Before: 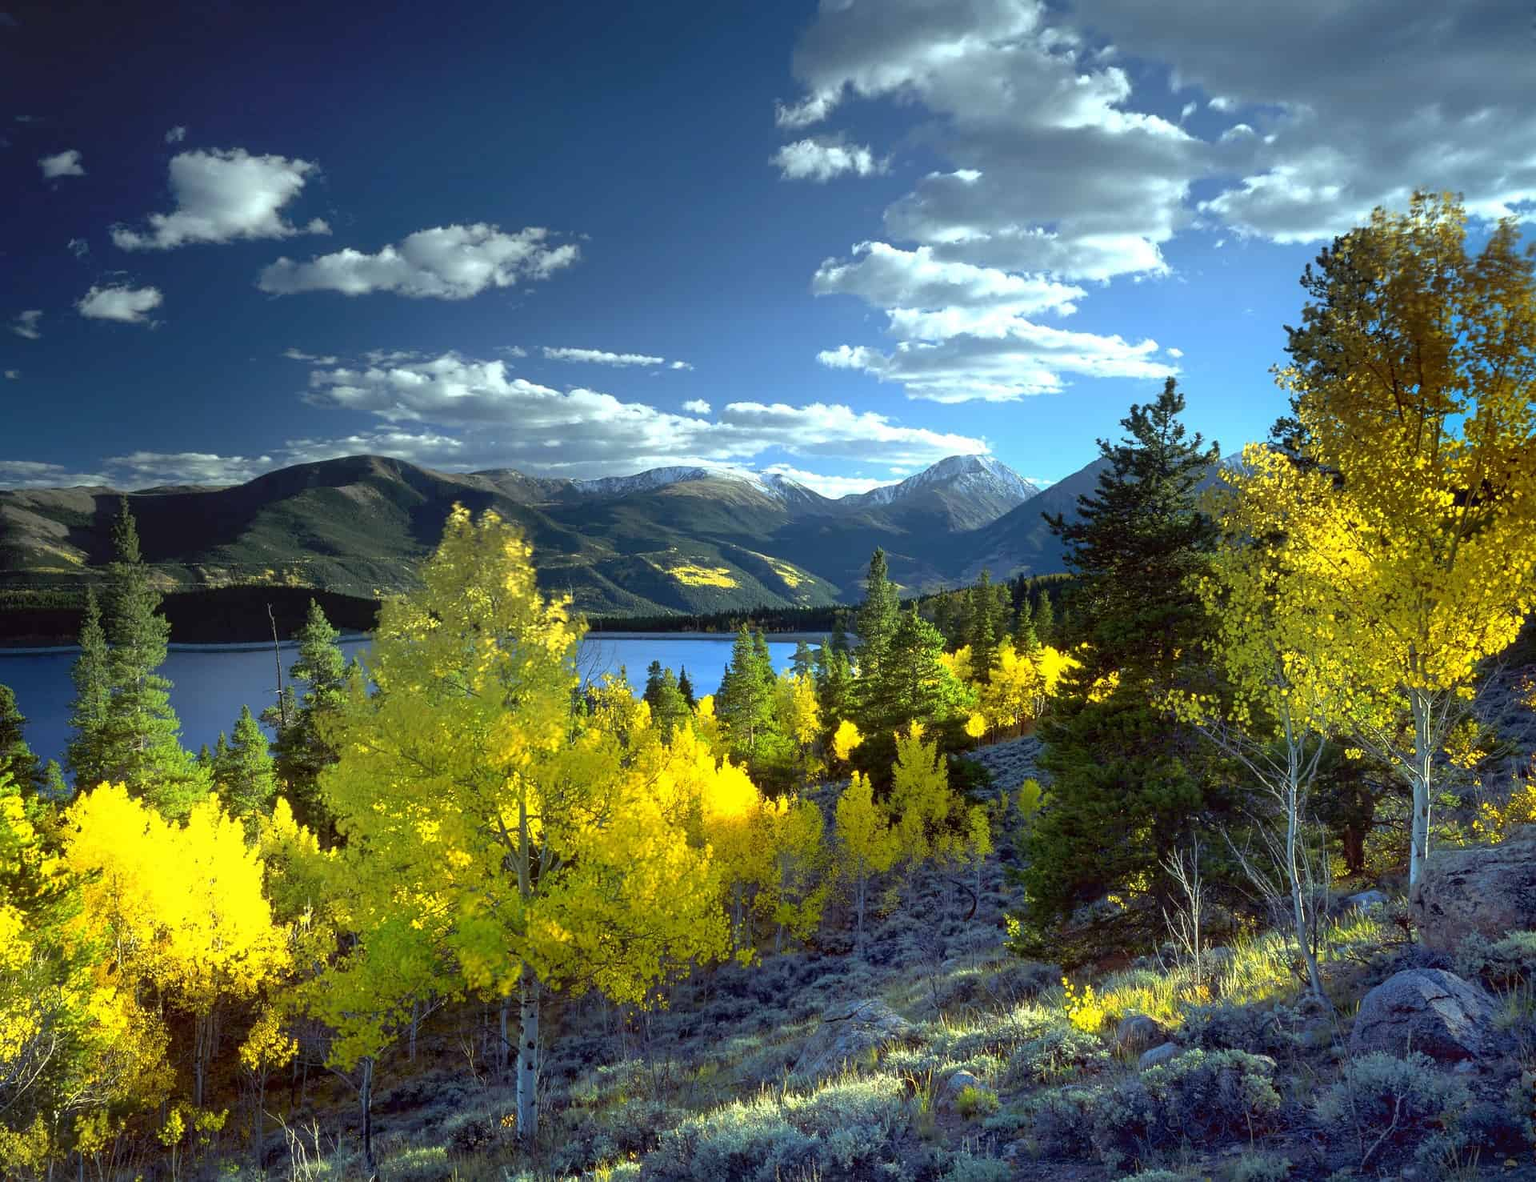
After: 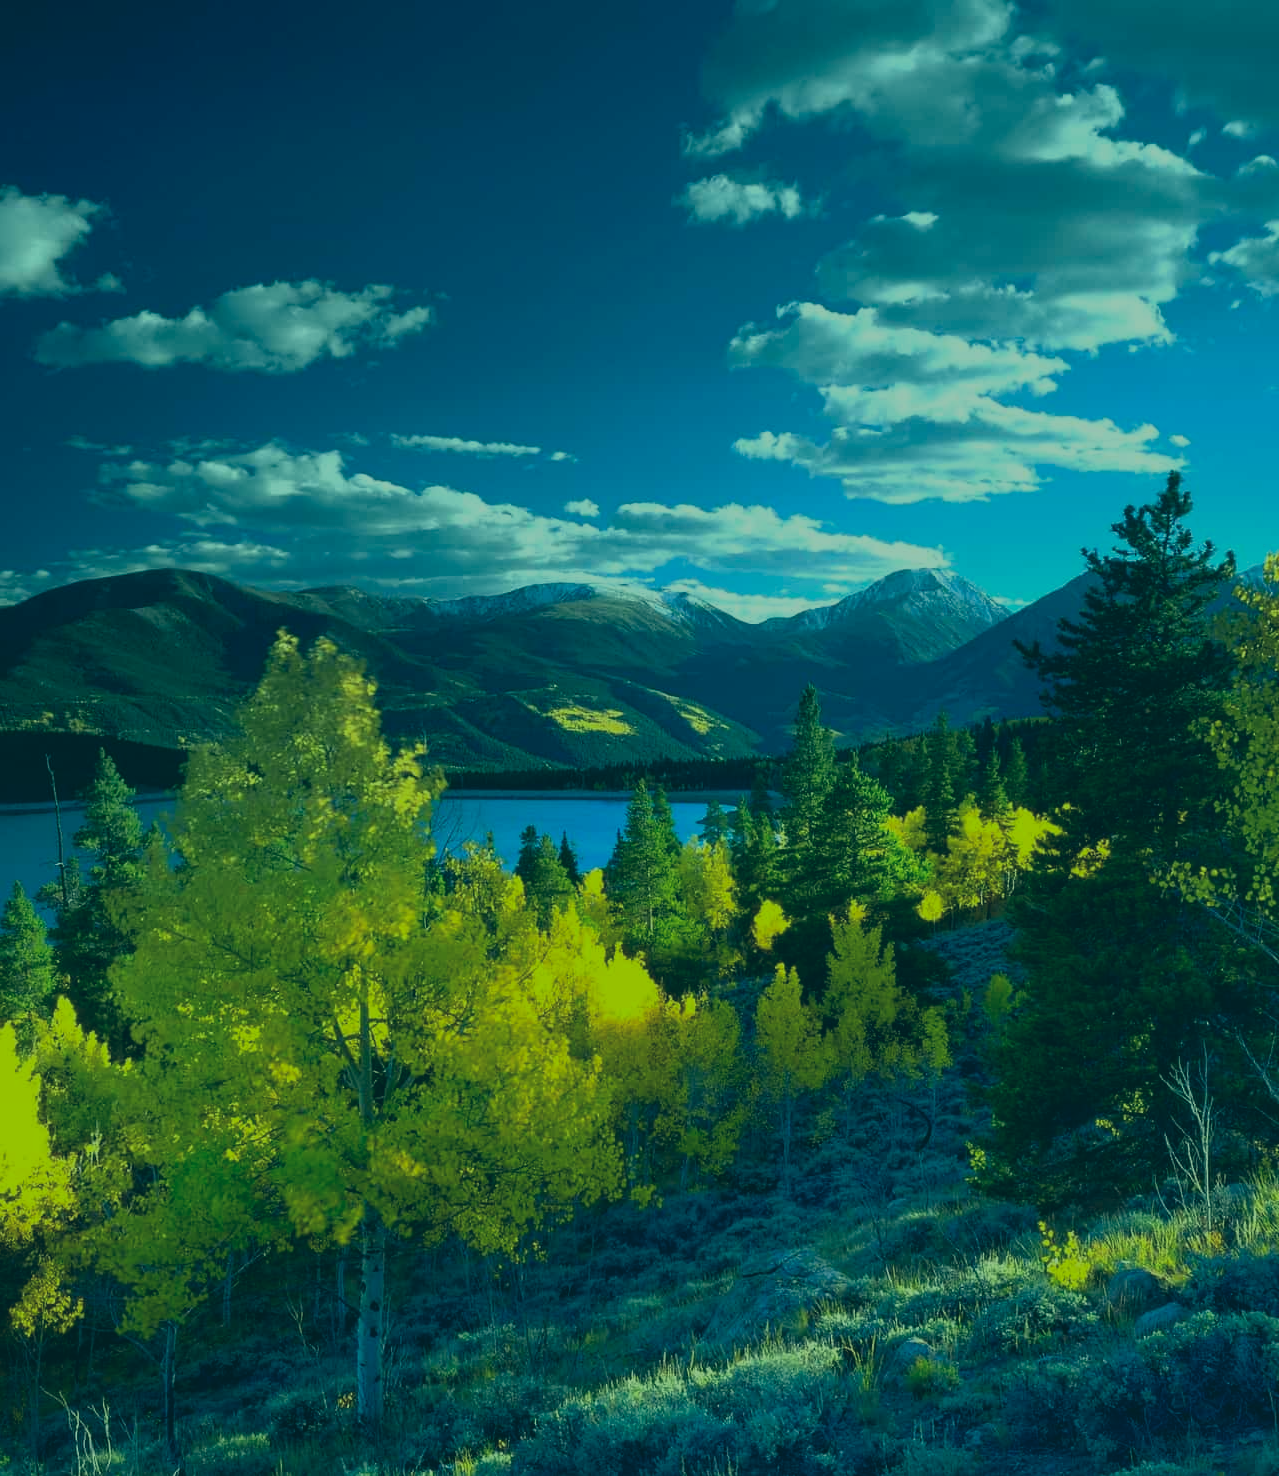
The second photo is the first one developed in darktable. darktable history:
exposure: black level correction -0.016, exposure -1.018 EV, compensate highlight preservation false
color correction: highlights a* -20.08, highlights b* 9.8, shadows a* -20.4, shadows b* -10.76
crop and rotate: left 15.055%, right 18.278%
